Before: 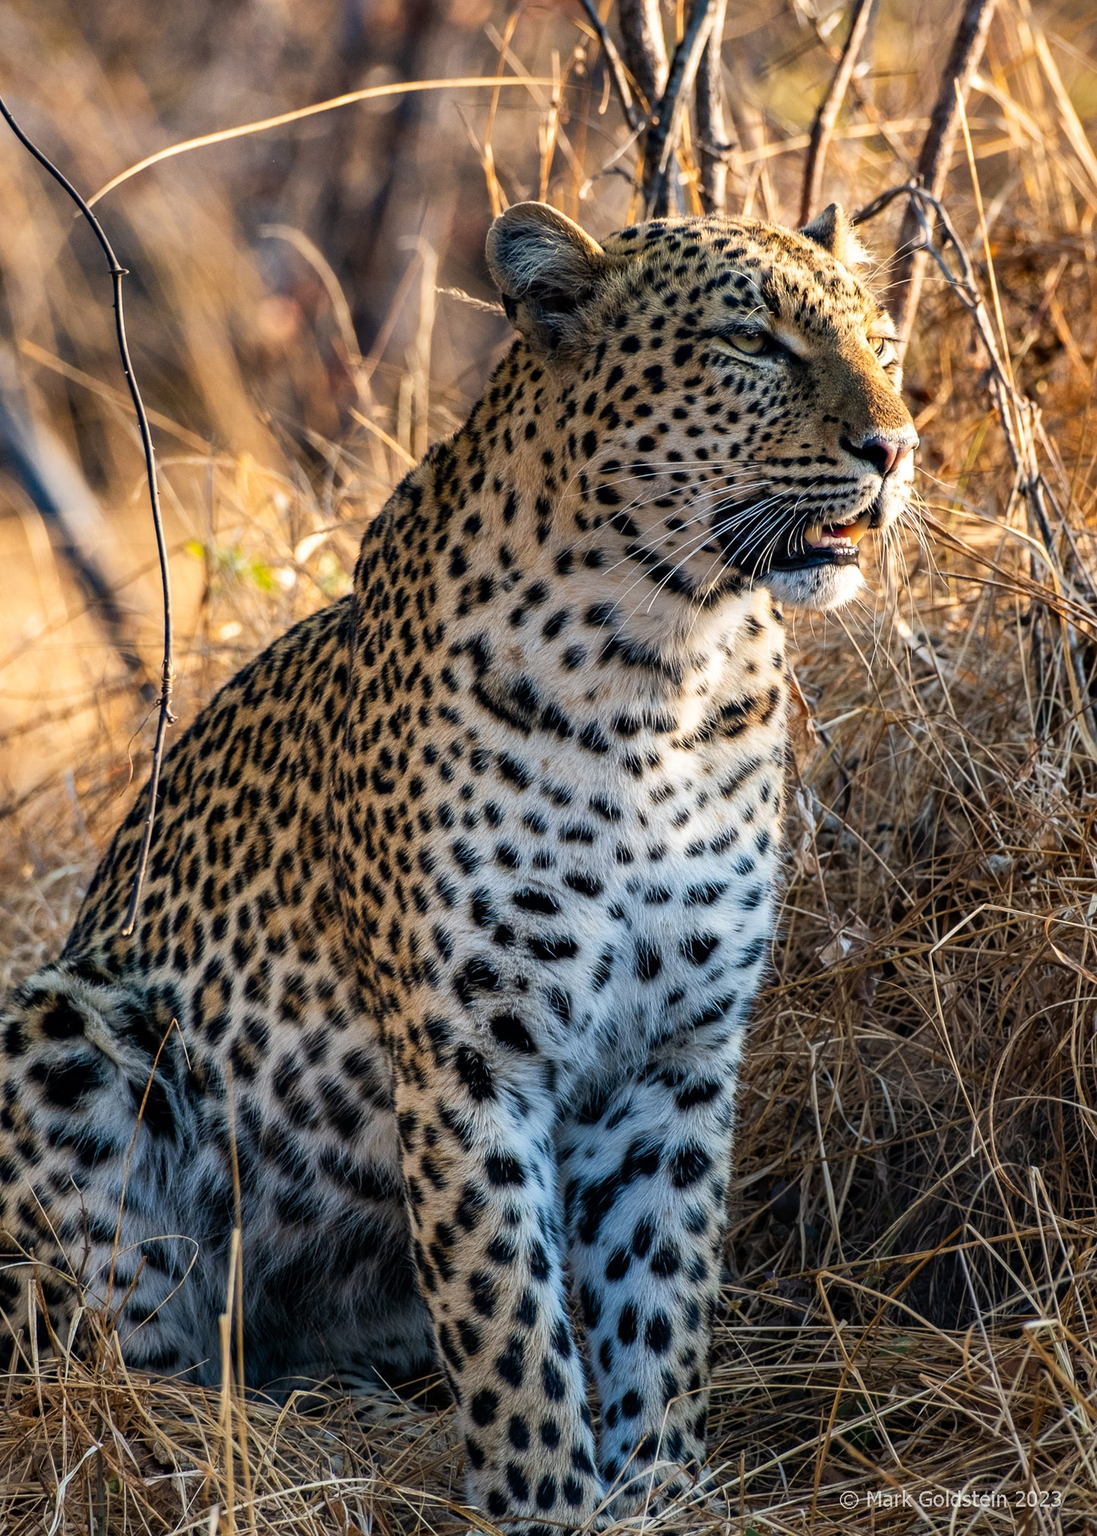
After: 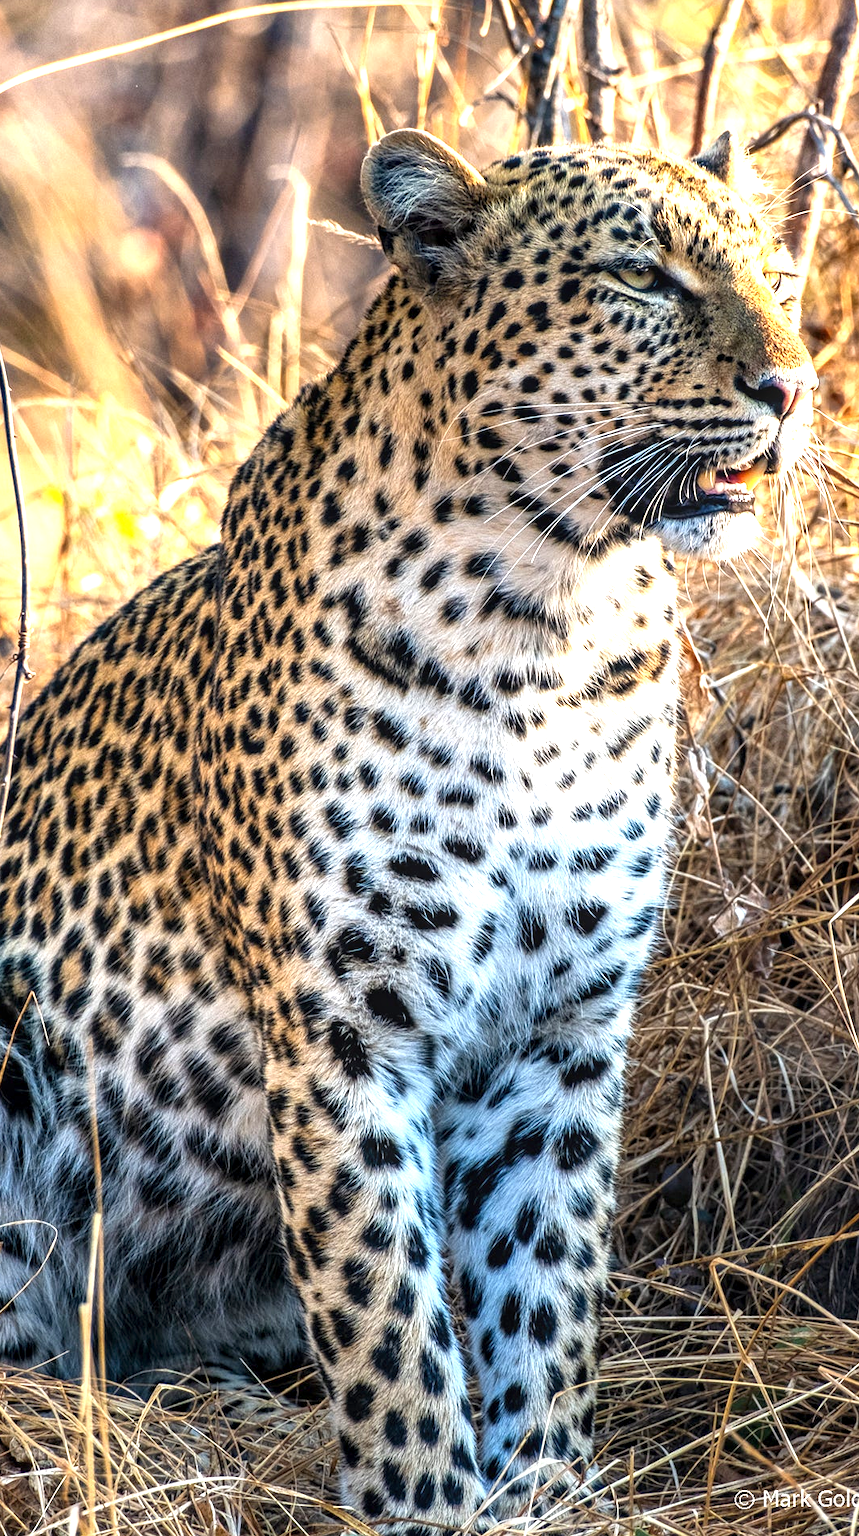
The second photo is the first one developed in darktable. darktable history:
exposure: black level correction 0, exposure 1.2 EV, compensate exposure bias true, compensate highlight preservation false
crop and rotate: left 13.15%, top 5.251%, right 12.609%
local contrast: on, module defaults
